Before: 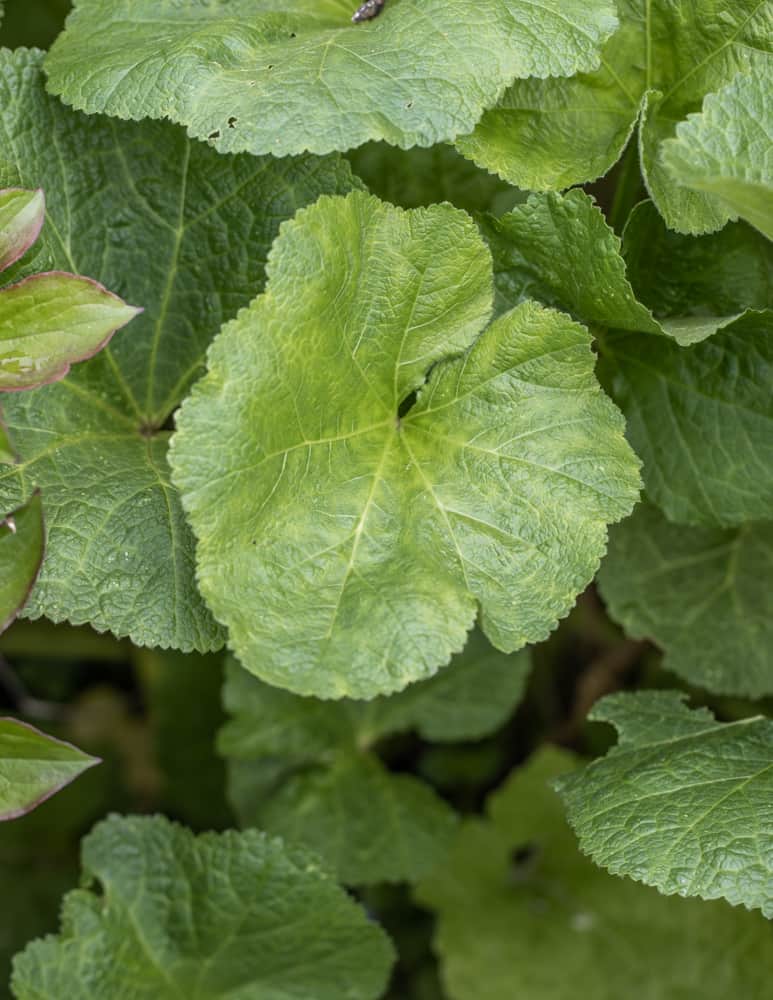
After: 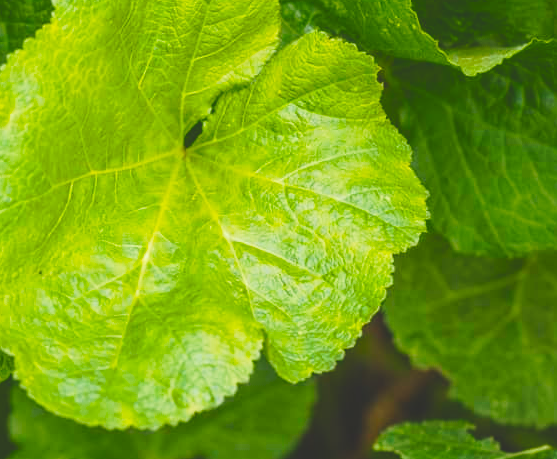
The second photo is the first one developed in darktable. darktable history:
exposure: black level correction -0.03, compensate highlight preservation false
color balance rgb: perceptual saturation grading › global saturation 100%
tone curve: curves: ch0 [(0, 0) (0.003, 0.024) (0.011, 0.032) (0.025, 0.041) (0.044, 0.054) (0.069, 0.069) (0.1, 0.09) (0.136, 0.116) (0.177, 0.162) (0.224, 0.213) (0.277, 0.278) (0.335, 0.359) (0.399, 0.447) (0.468, 0.543) (0.543, 0.621) (0.623, 0.717) (0.709, 0.807) (0.801, 0.876) (0.898, 0.934) (1, 1)], preserve colors none
crop and rotate: left 27.938%, top 27.046%, bottom 27.046%
